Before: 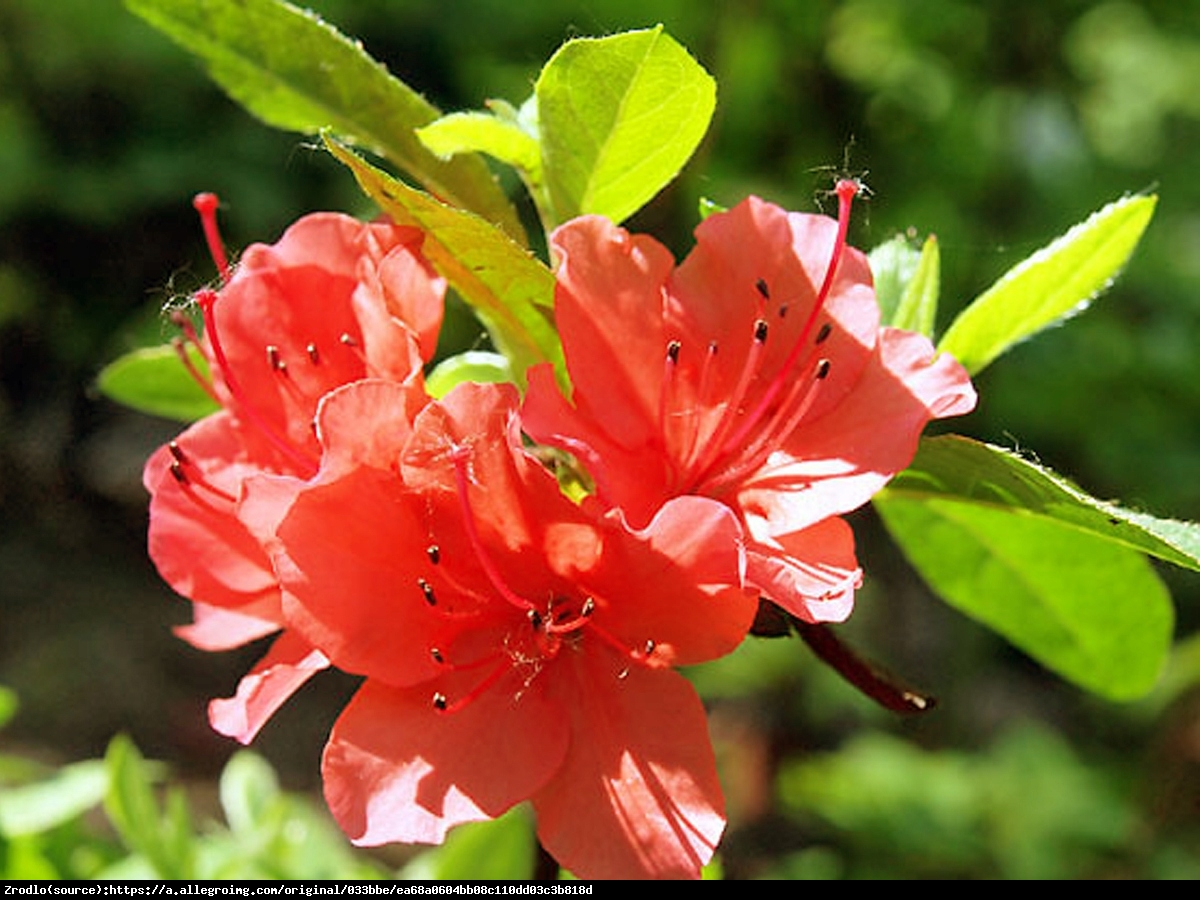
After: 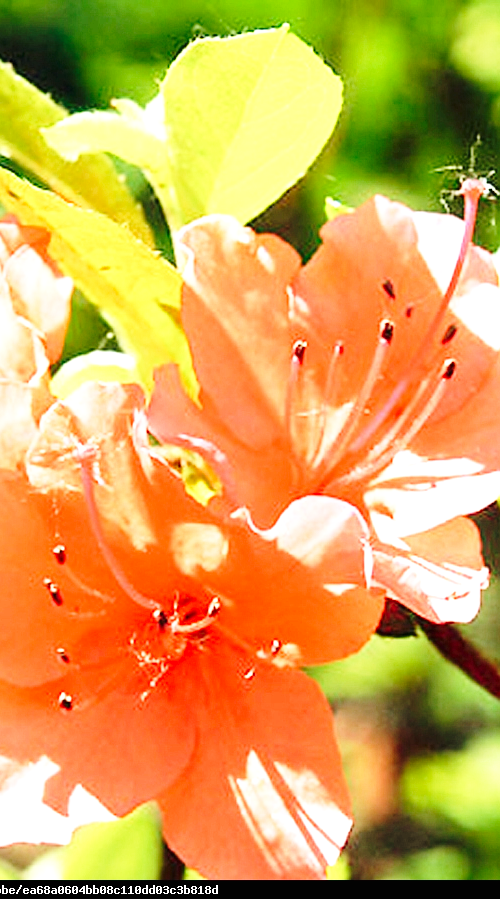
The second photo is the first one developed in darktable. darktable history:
exposure: black level correction 0, exposure 1.2 EV, compensate exposure bias true, compensate highlight preservation false
crop: left 31.229%, right 27.105%
base curve: curves: ch0 [(0, 0) (0.028, 0.03) (0.121, 0.232) (0.46, 0.748) (0.859, 0.968) (1, 1)], preserve colors none
